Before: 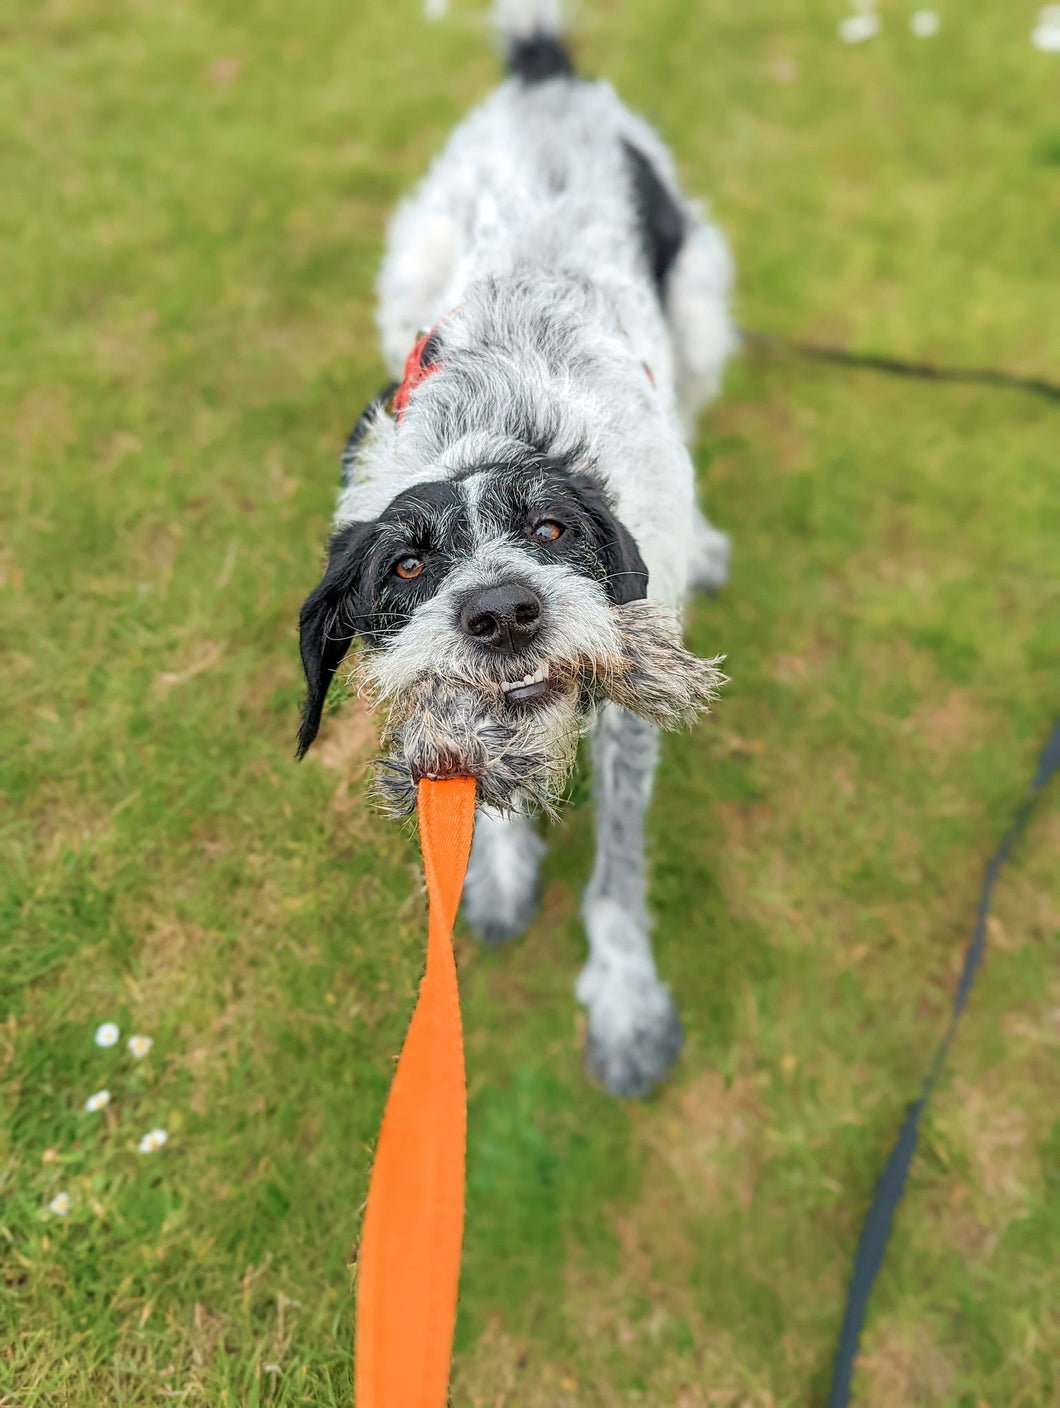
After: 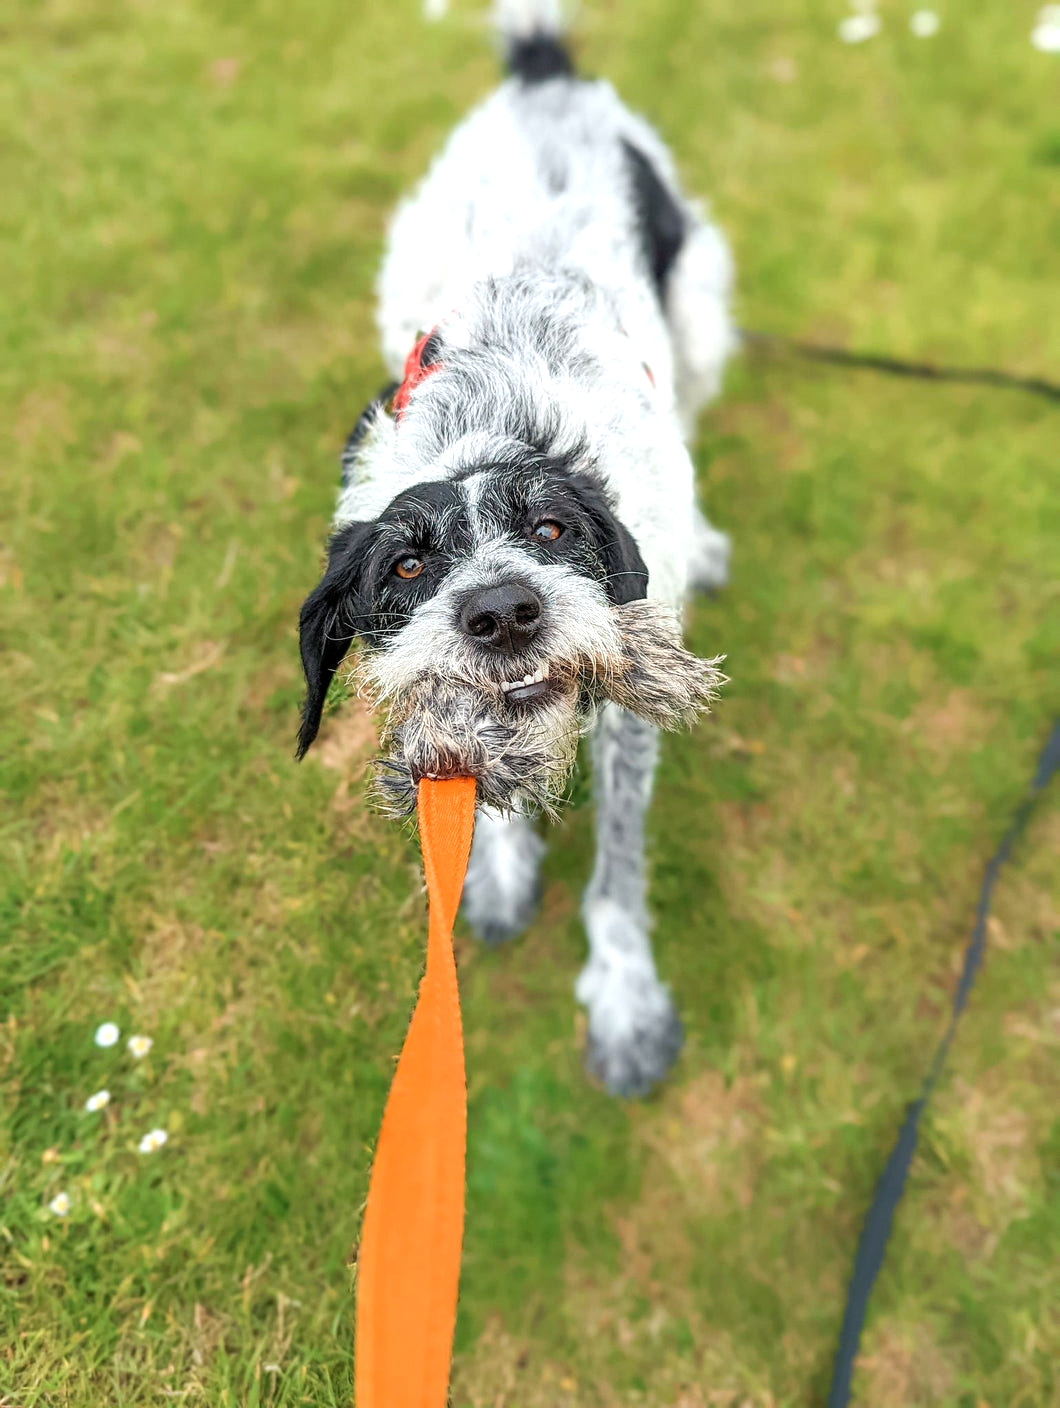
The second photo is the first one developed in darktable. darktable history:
color balance rgb: perceptual saturation grading › global saturation 0.237%, perceptual brilliance grading › global brilliance 2.385%, perceptual brilliance grading › highlights 8.581%, perceptual brilliance grading › shadows -3.683%
